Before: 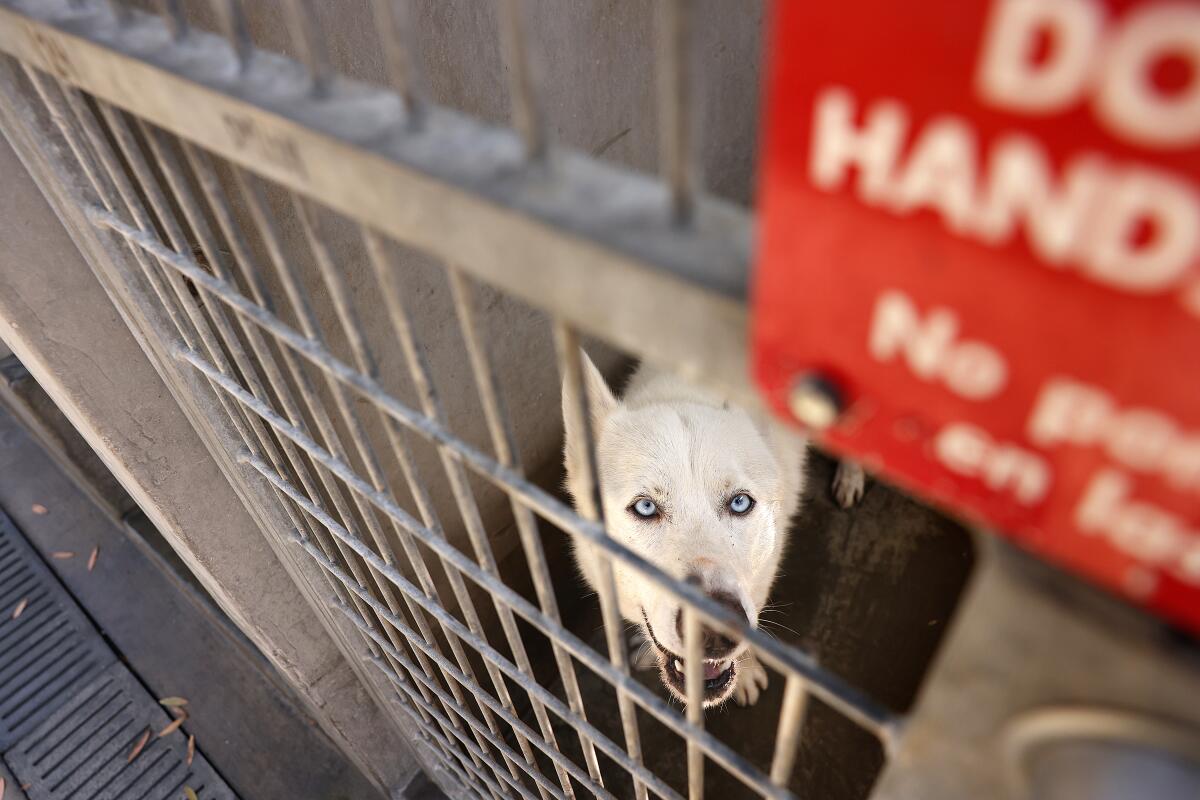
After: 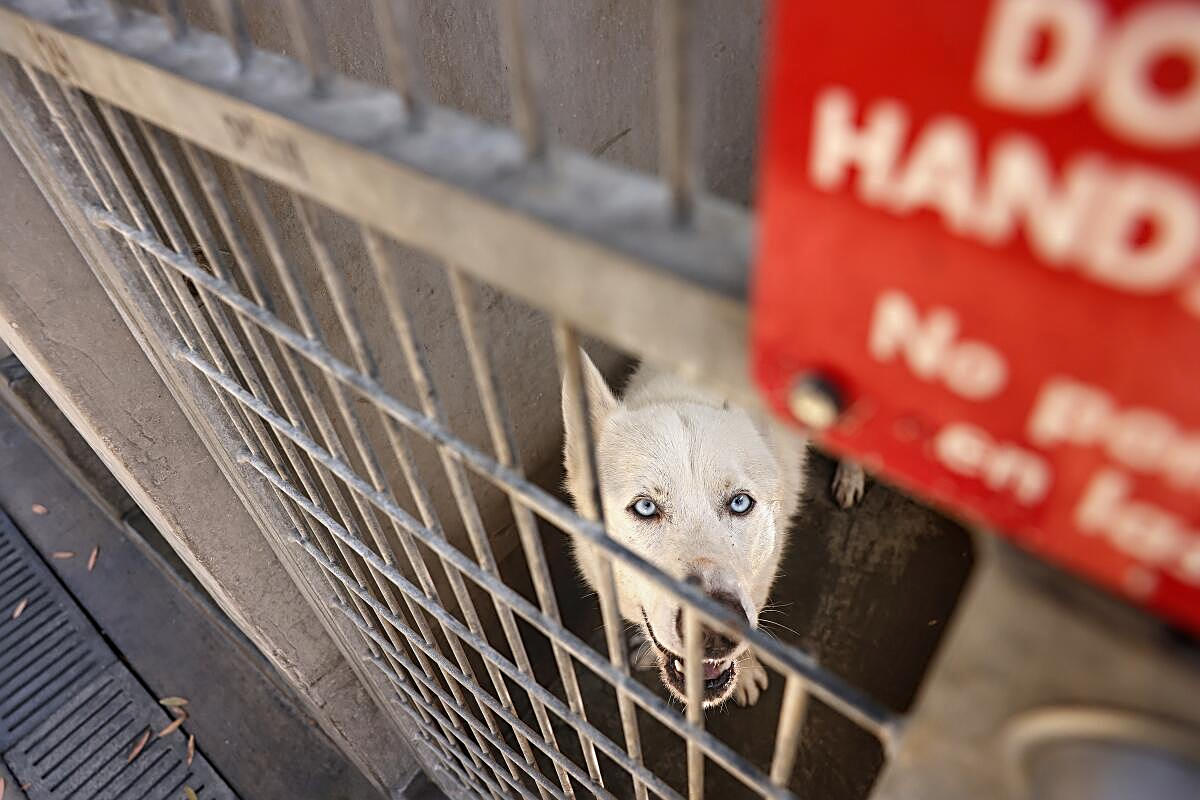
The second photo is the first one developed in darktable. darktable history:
local contrast: detail 109%
sharpen: radius 2.531, amount 0.618
